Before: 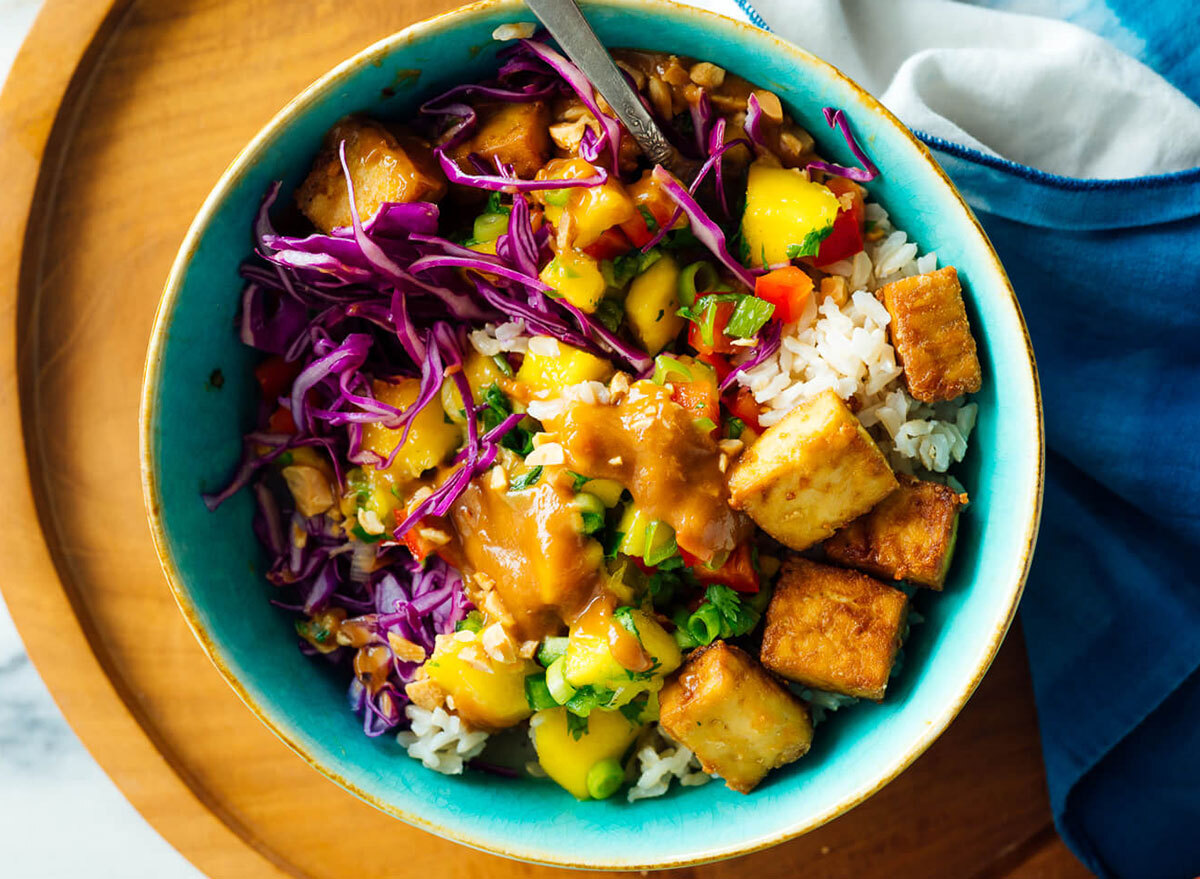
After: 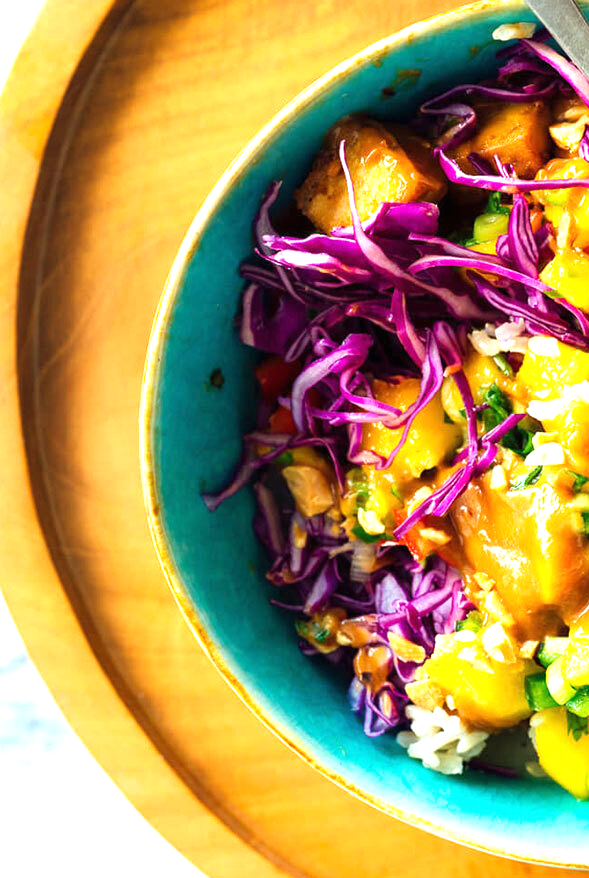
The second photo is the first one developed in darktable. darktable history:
crop and rotate: left 0%, top 0%, right 50.845%
exposure: black level correction 0, exposure 0.9 EV, compensate highlight preservation false
